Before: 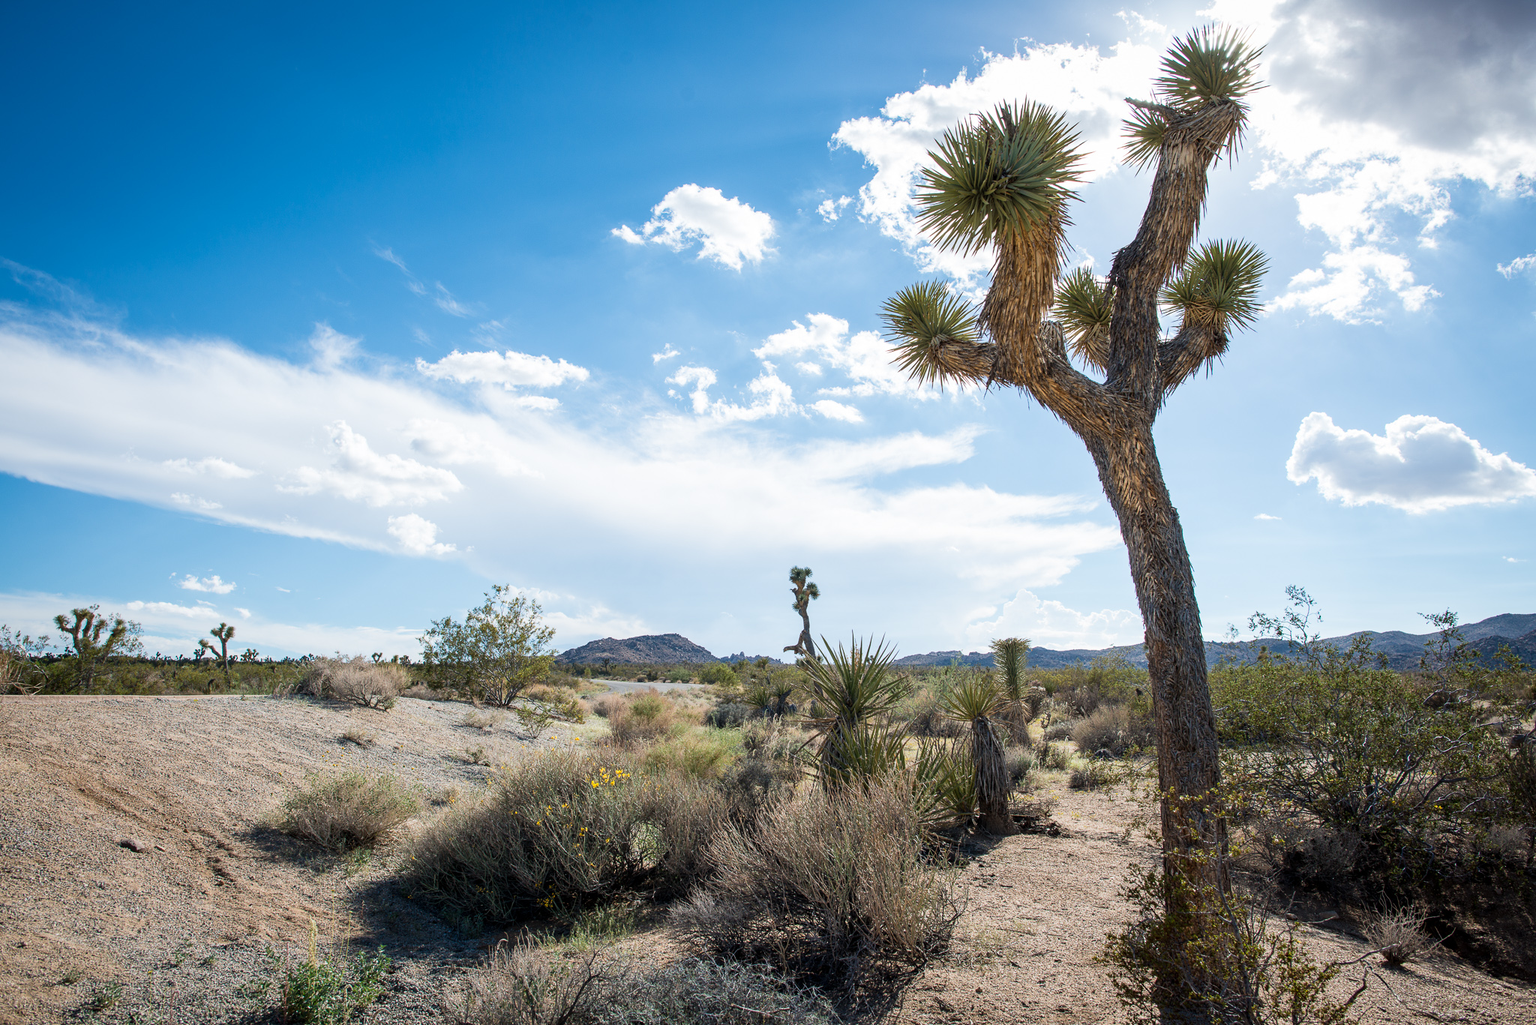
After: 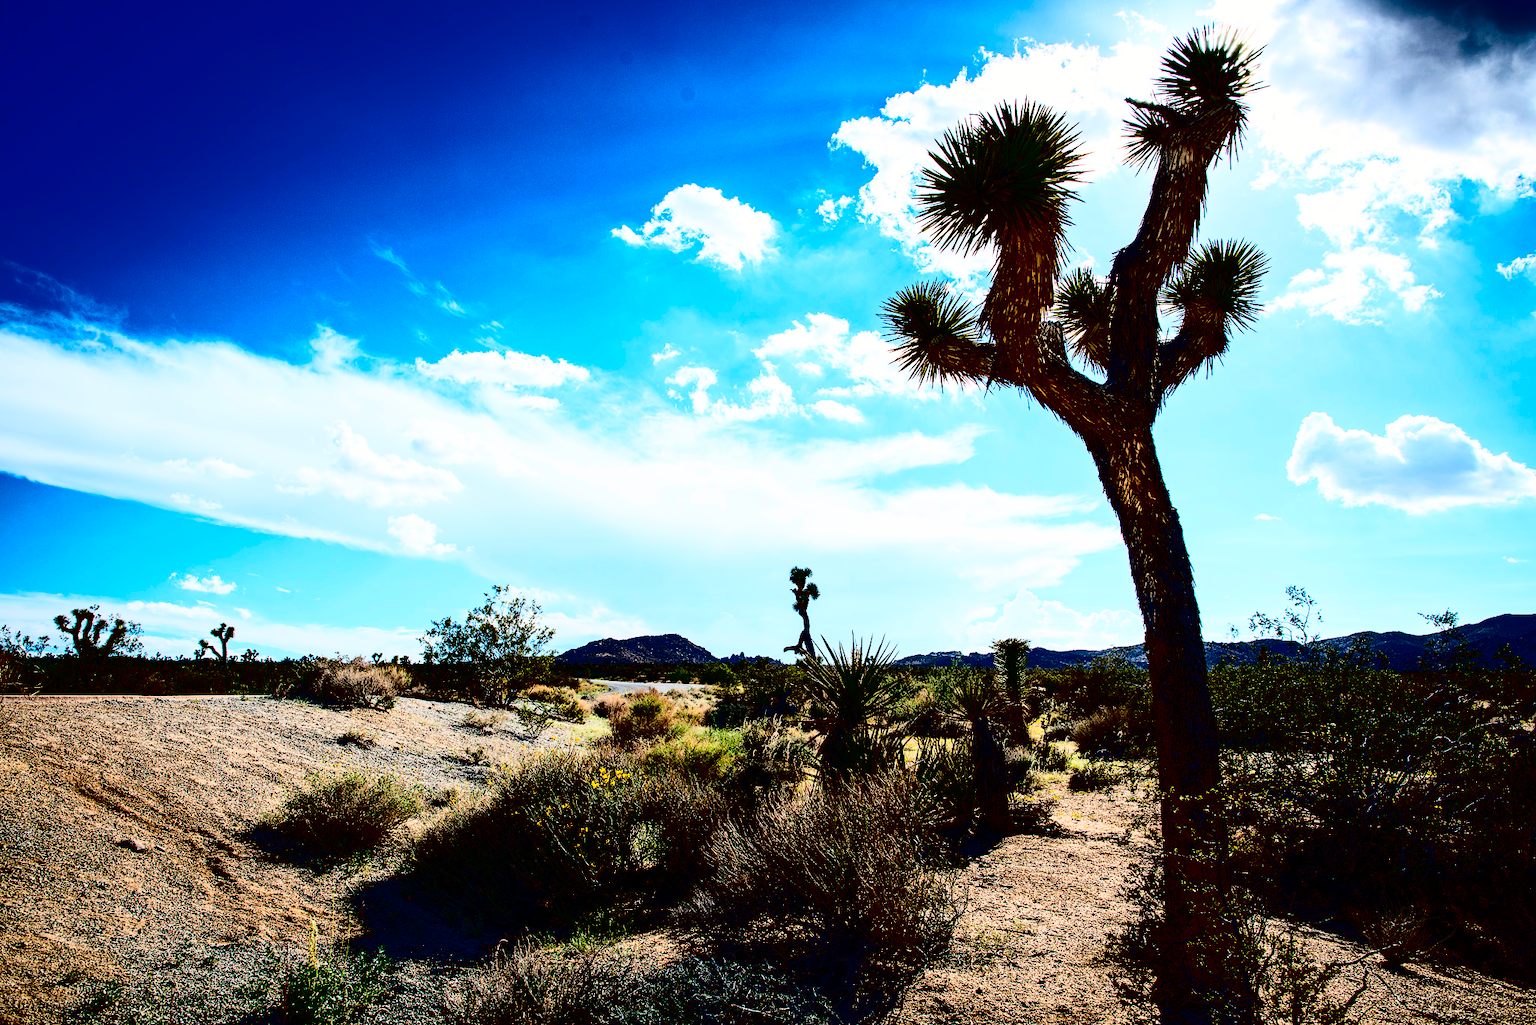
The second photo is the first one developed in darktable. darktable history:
haze removal: compatibility mode true, adaptive false
contrast brightness saturation: contrast 0.781, brightness -0.984, saturation 0.994
